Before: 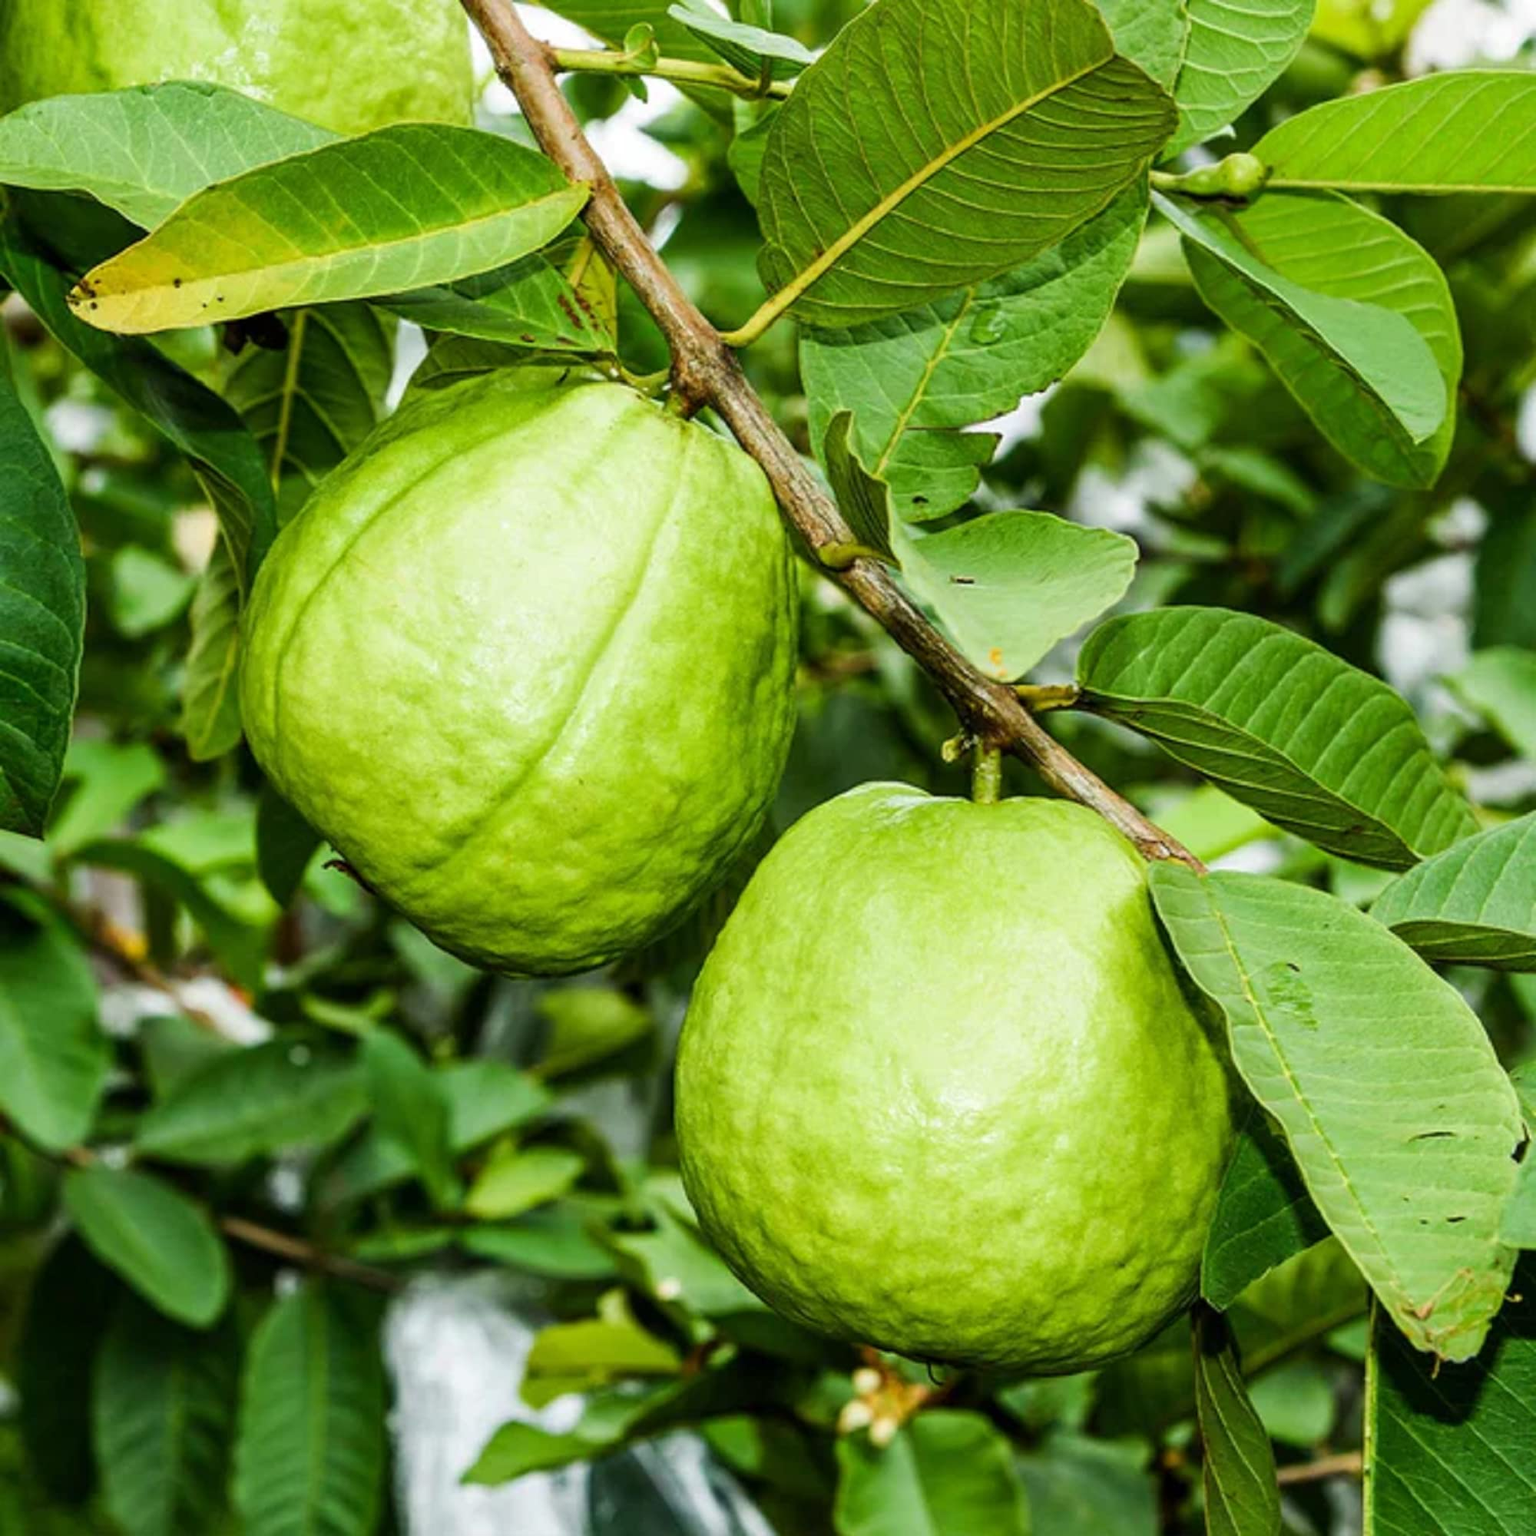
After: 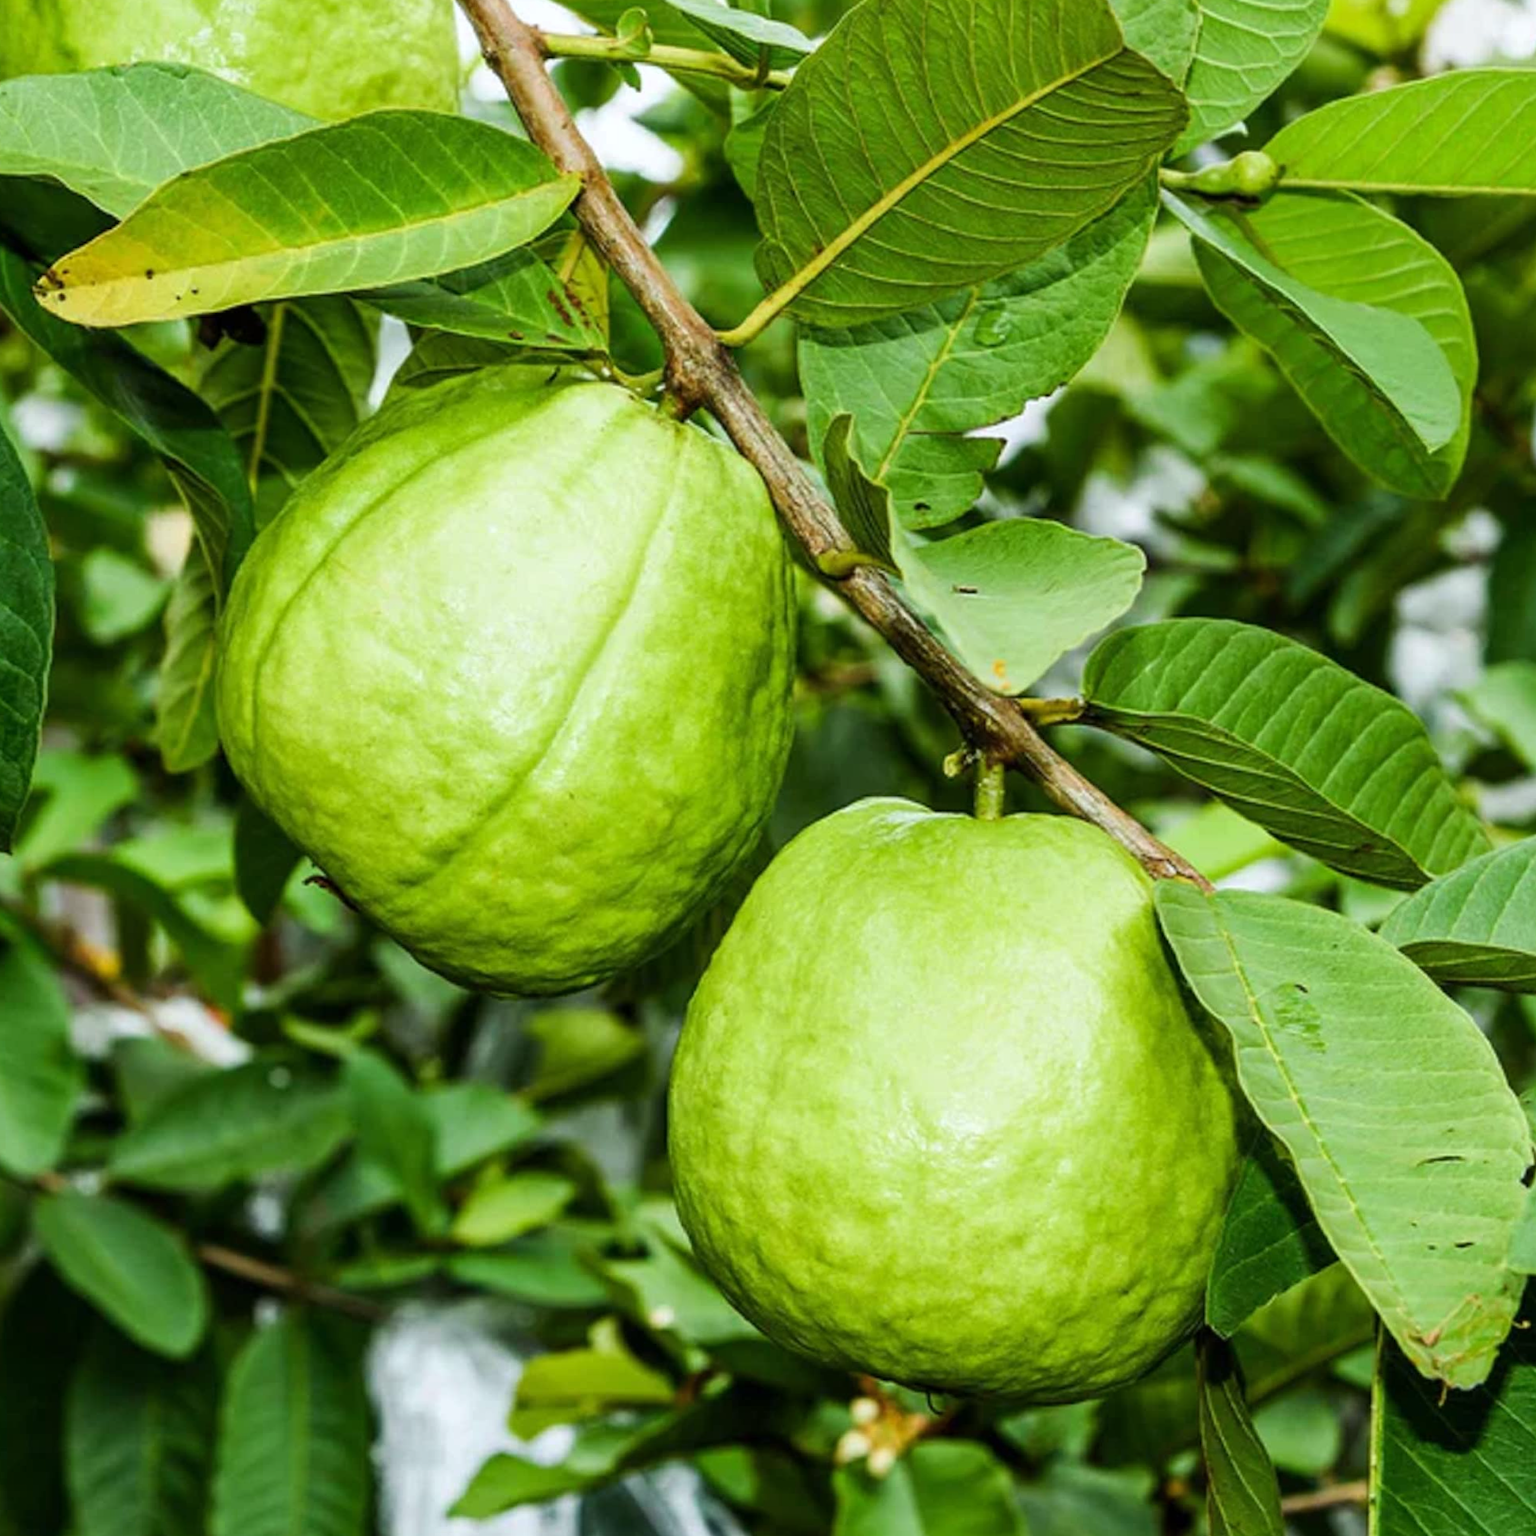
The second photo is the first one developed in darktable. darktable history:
color balance rgb: global vibrance 1%, saturation formula JzAzBz (2021)
rotate and perspective: rotation 0.174°, lens shift (vertical) 0.013, lens shift (horizontal) 0.019, shear 0.001, automatic cropping original format, crop left 0.007, crop right 0.991, crop top 0.016, crop bottom 0.997
crop: left 1.743%, right 0.268%, bottom 2.011%
white balance: red 0.982, blue 1.018
